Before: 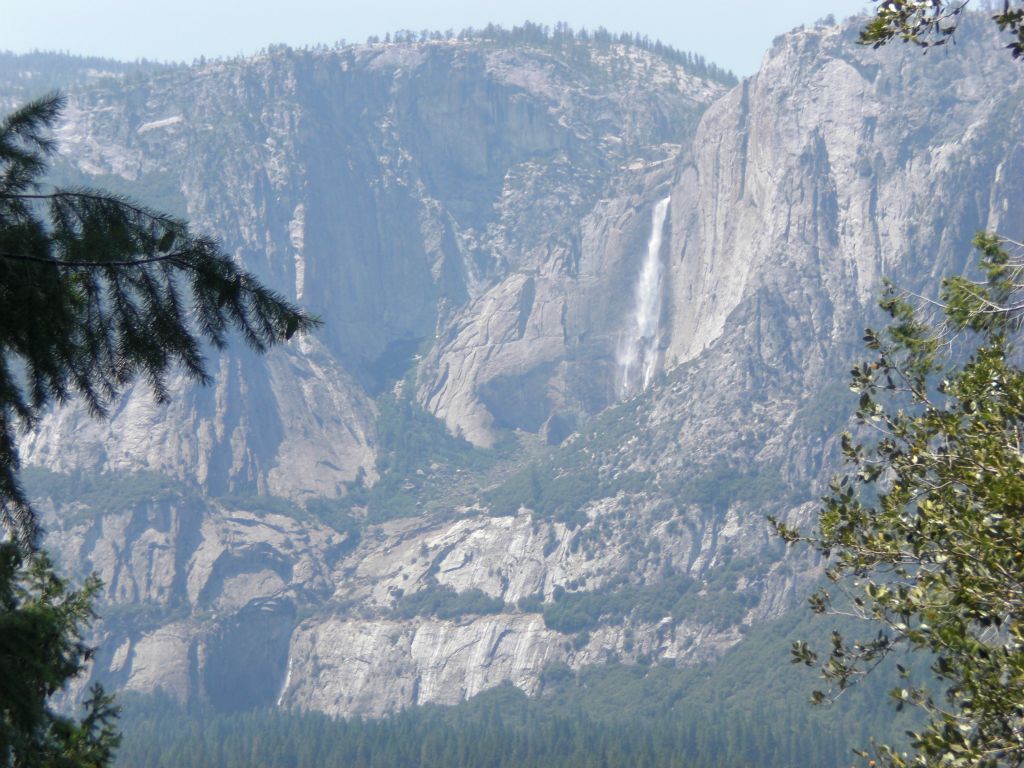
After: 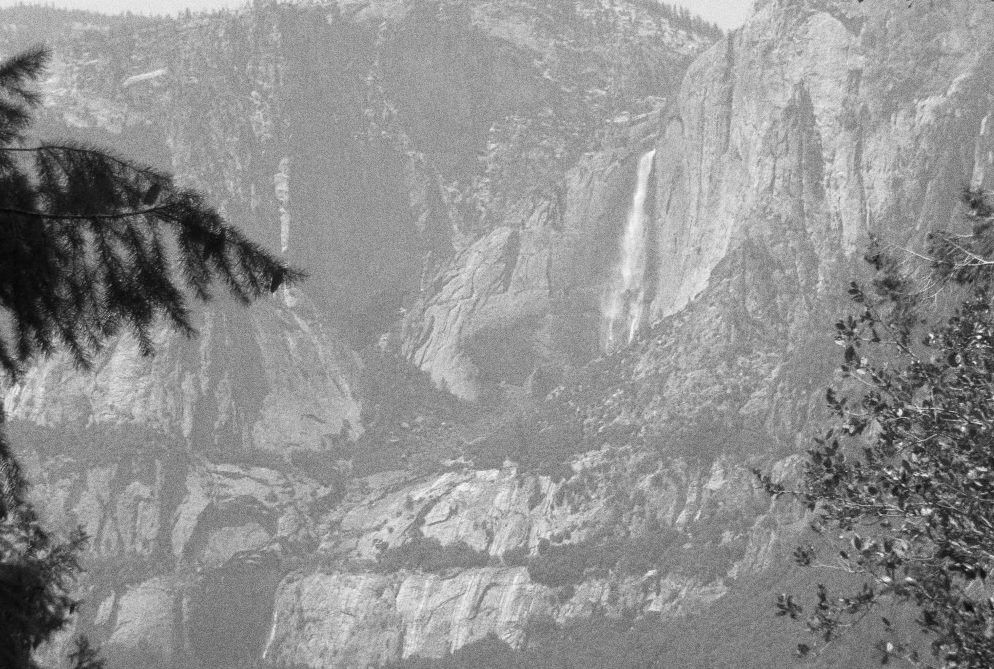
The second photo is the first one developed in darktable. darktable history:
color calibration: output gray [0.21, 0.42, 0.37, 0], gray › normalize channels true, illuminant same as pipeline (D50), adaptation XYZ, x 0.346, y 0.359, gamut compression 0
crop: left 1.507%, top 6.147%, right 1.379%, bottom 6.637%
grain: coarseness 0.09 ISO, strength 40%
